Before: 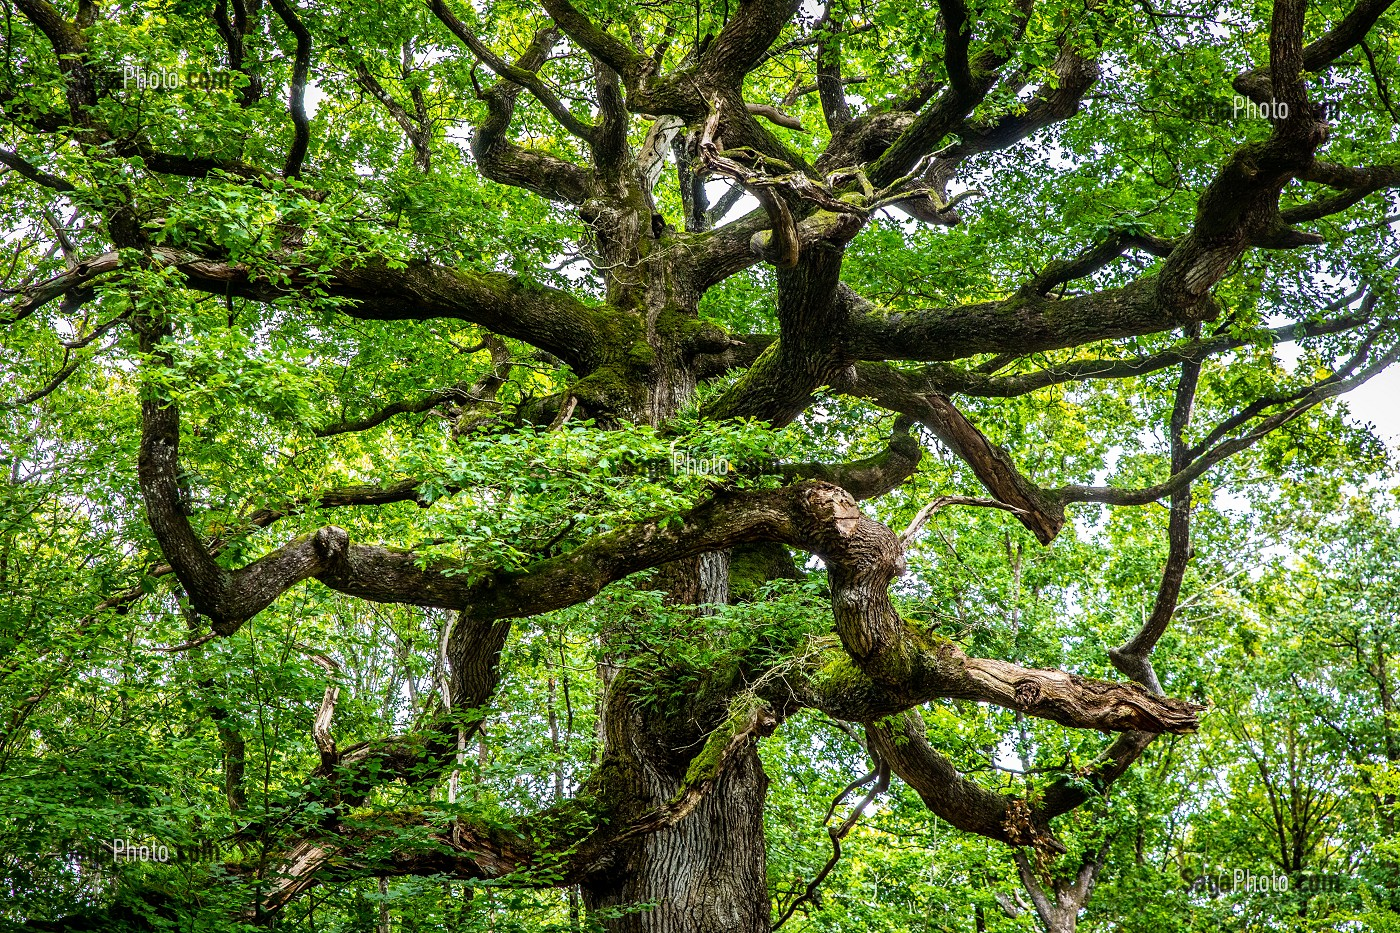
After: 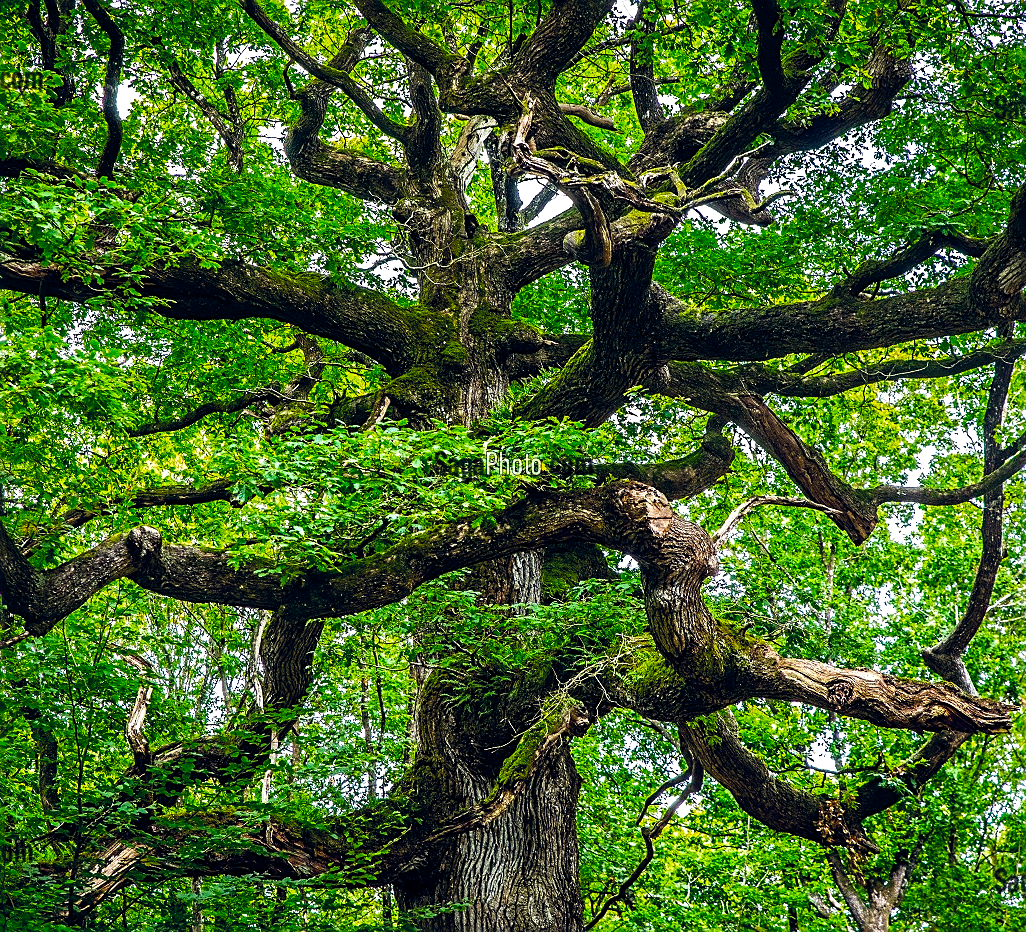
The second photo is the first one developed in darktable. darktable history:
sharpen: on, module defaults
color correction: highlights b* 0.01
color balance rgb: power › hue 211.69°, global offset › chroma 0.137%, global offset › hue 253.56°, shadows fall-off 102.678%, perceptual saturation grading › global saturation -0.005%, mask middle-gray fulcrum 22.232%, global vibrance 9.862%, contrast 15.385%, saturation formula JzAzBz (2021)
crop: left 13.386%, top 0%, right 13.276%
color zones: curves: ch0 [(0, 0.425) (0.143, 0.422) (0.286, 0.42) (0.429, 0.419) (0.571, 0.419) (0.714, 0.42) (0.857, 0.422) (1, 0.425)]; ch1 [(0, 0.666) (0.143, 0.669) (0.286, 0.671) (0.429, 0.67) (0.571, 0.67) (0.714, 0.67) (0.857, 0.67) (1, 0.666)]
